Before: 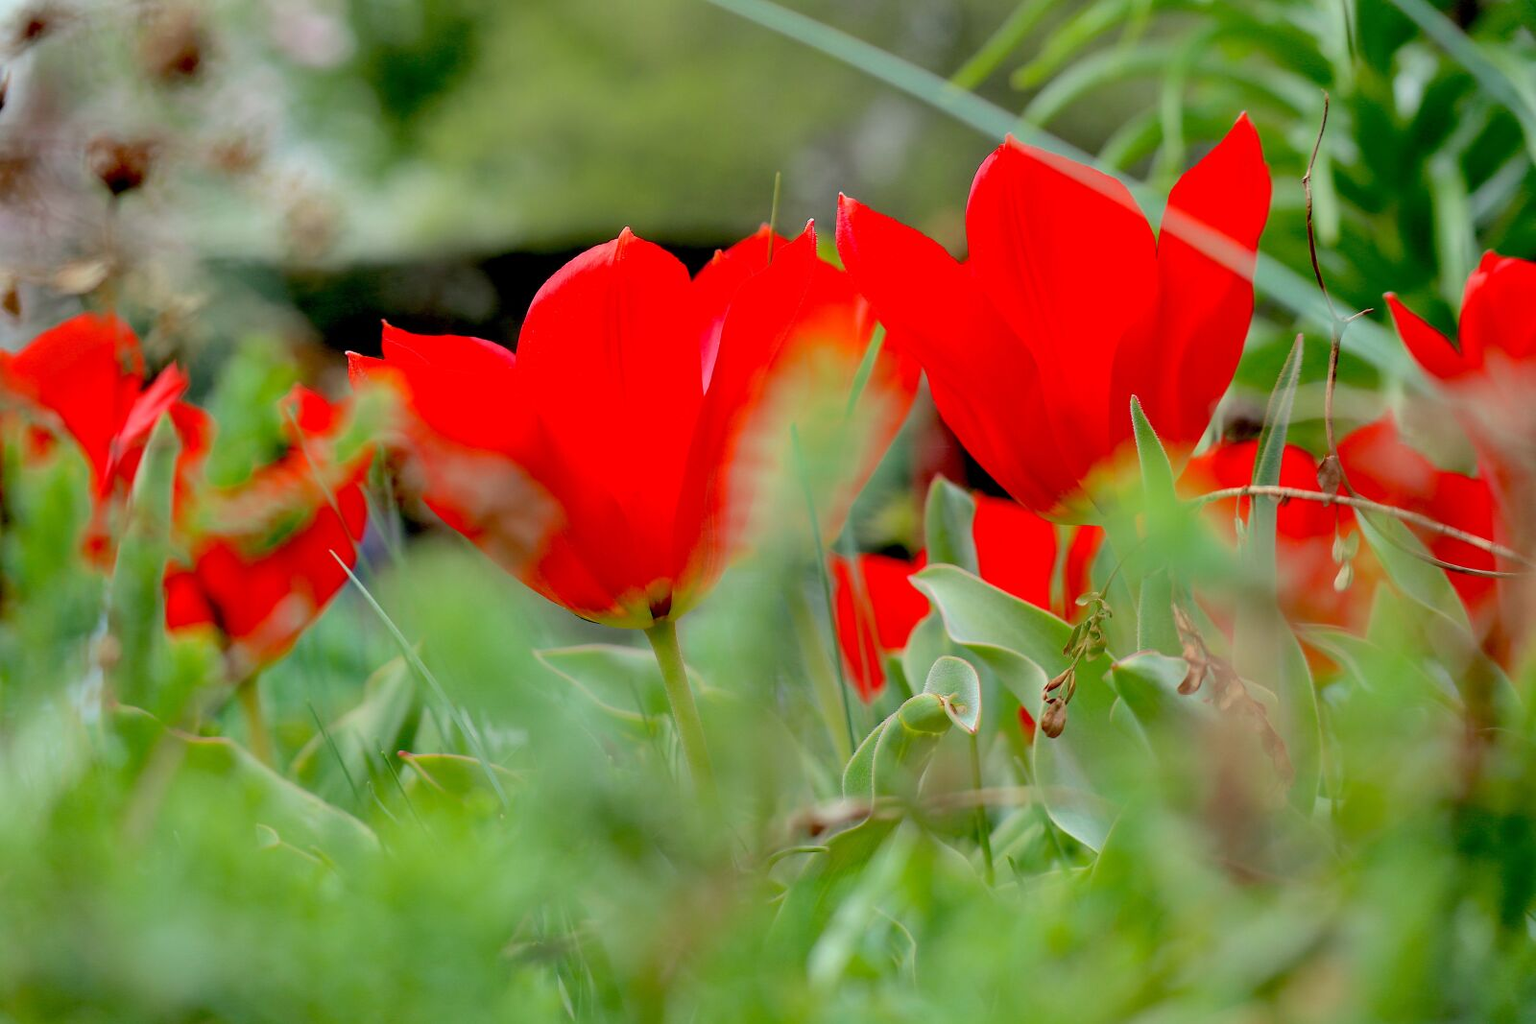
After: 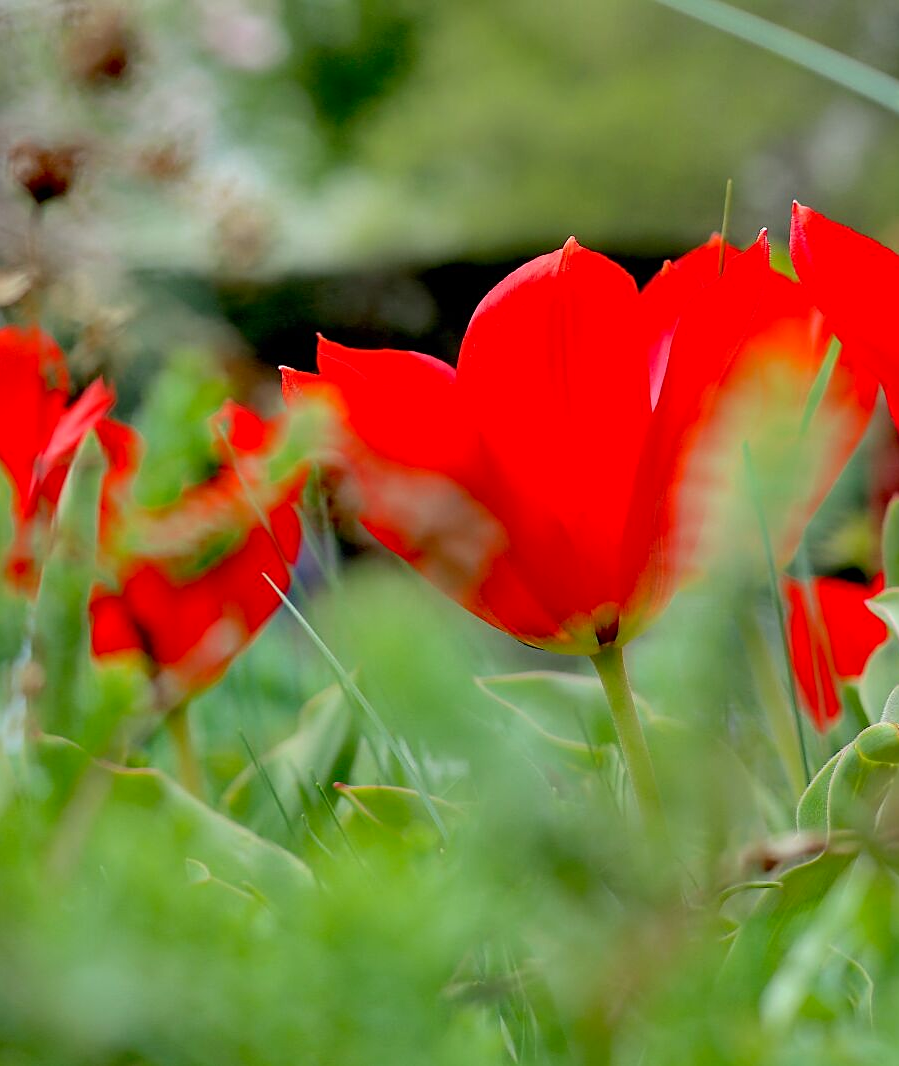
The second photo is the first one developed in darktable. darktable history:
sharpen: on, module defaults
crop: left 5.072%, right 38.739%
contrast brightness saturation: contrast 0.083, saturation 0.016
shadows and highlights: soften with gaussian
